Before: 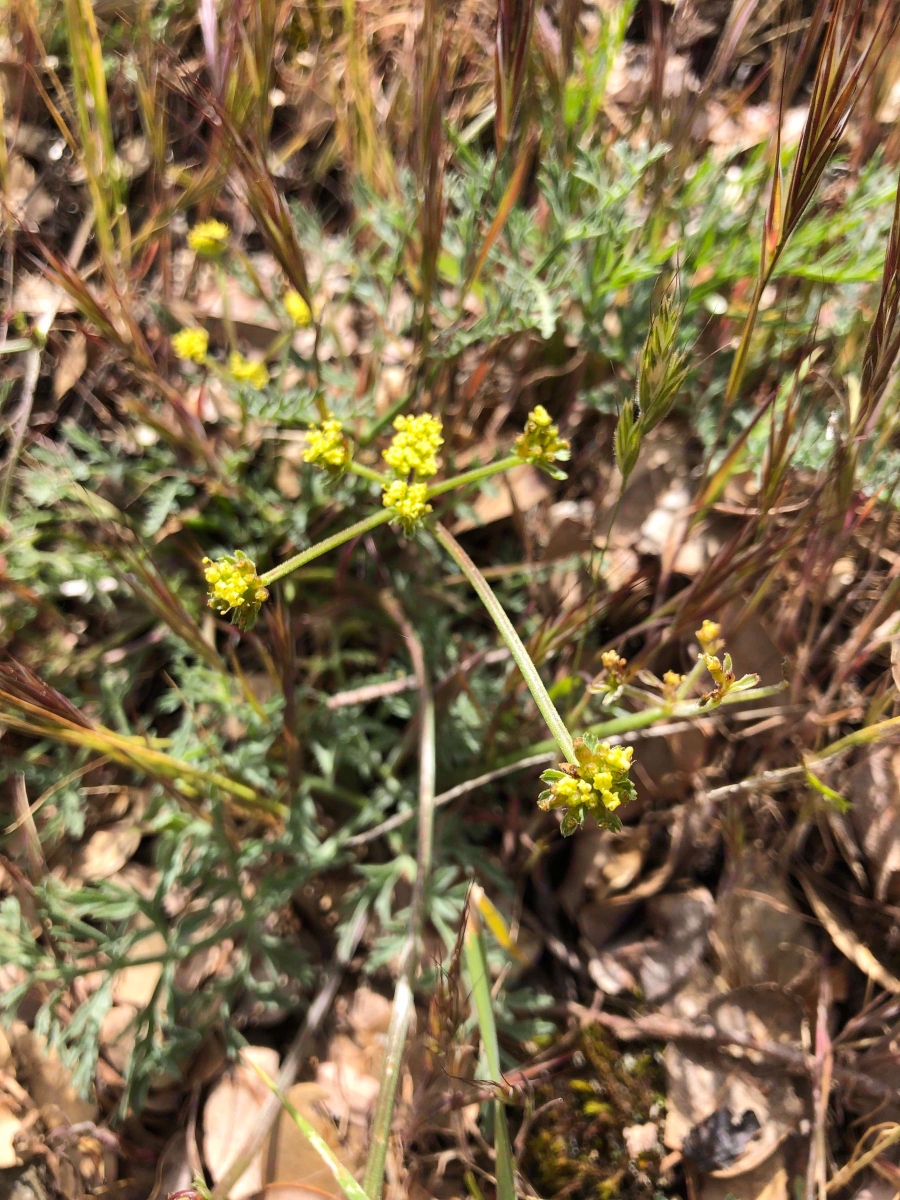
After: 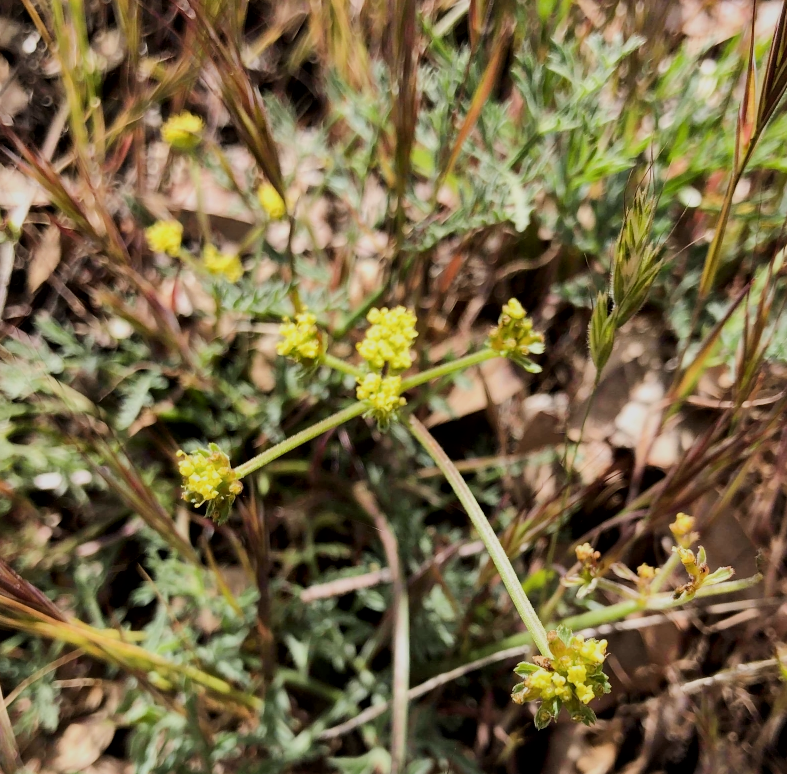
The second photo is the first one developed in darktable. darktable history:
crop: left 2.918%, top 8.97%, right 9.619%, bottom 26.527%
local contrast: mode bilateral grid, contrast 19, coarseness 51, detail 140%, midtone range 0.2
filmic rgb: black relative exposure -7.65 EV, white relative exposure 4.56 EV, hardness 3.61, iterations of high-quality reconstruction 0
tone equalizer: on, module defaults
